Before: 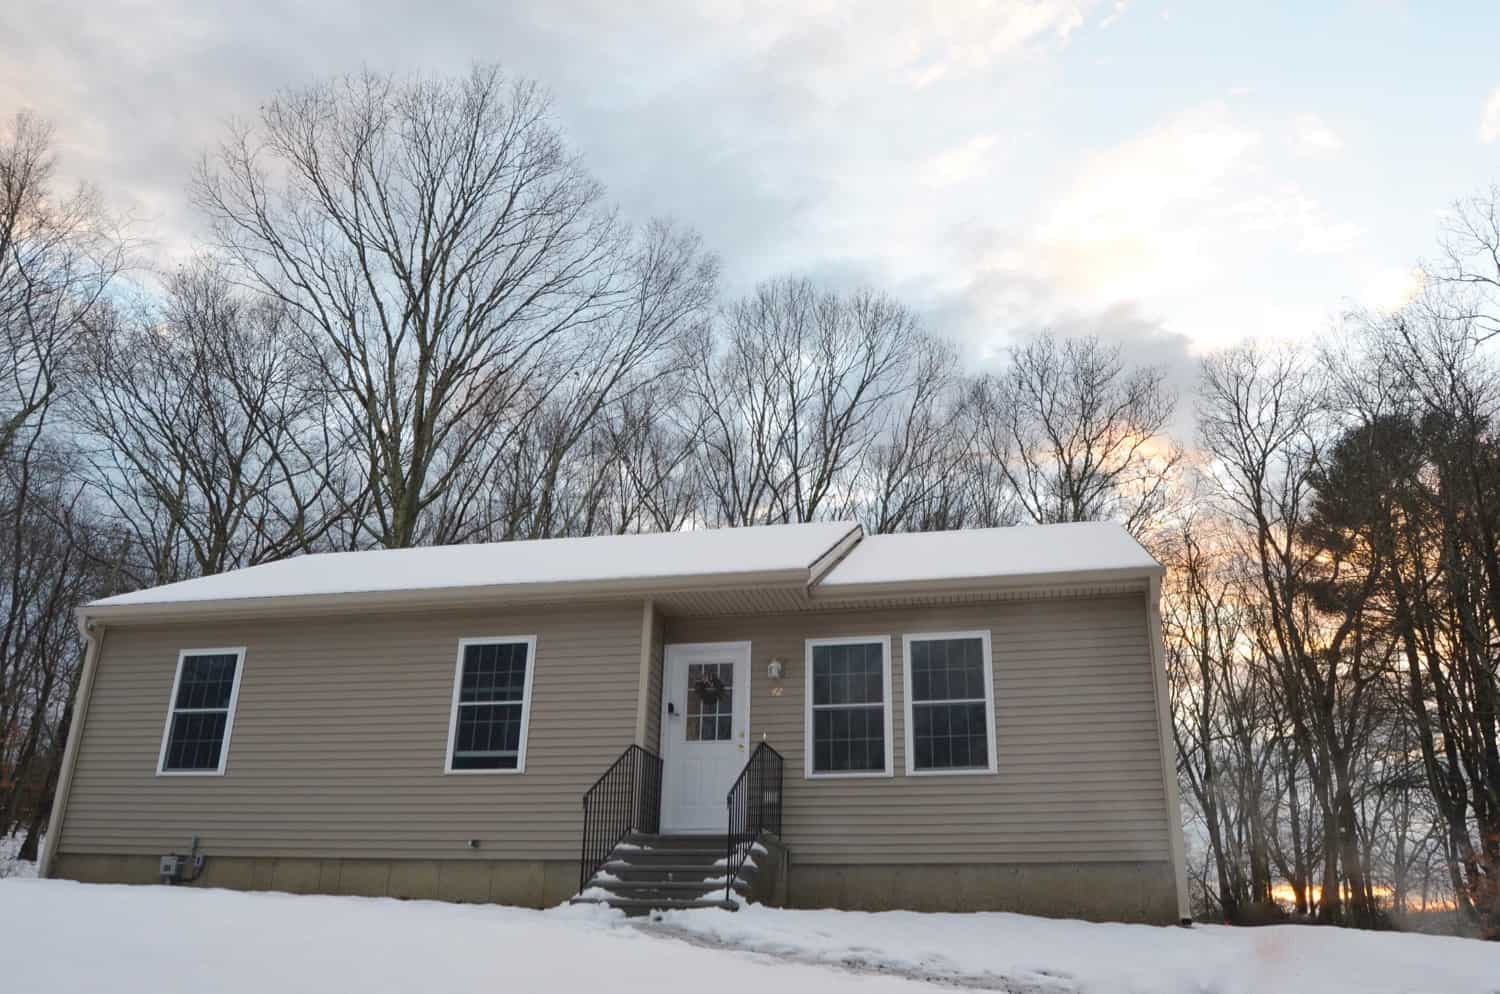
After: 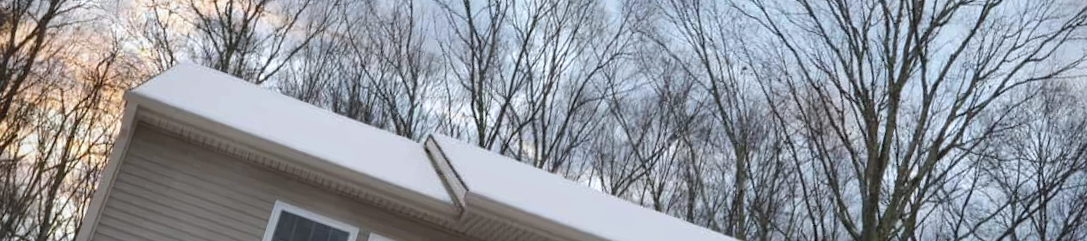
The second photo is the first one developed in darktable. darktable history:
vignetting: fall-off start 88.53%, fall-off radius 44.2%, saturation 0.376, width/height ratio 1.161
white balance: red 0.976, blue 1.04
crop and rotate: angle 16.12°, top 30.835%, bottom 35.653%
